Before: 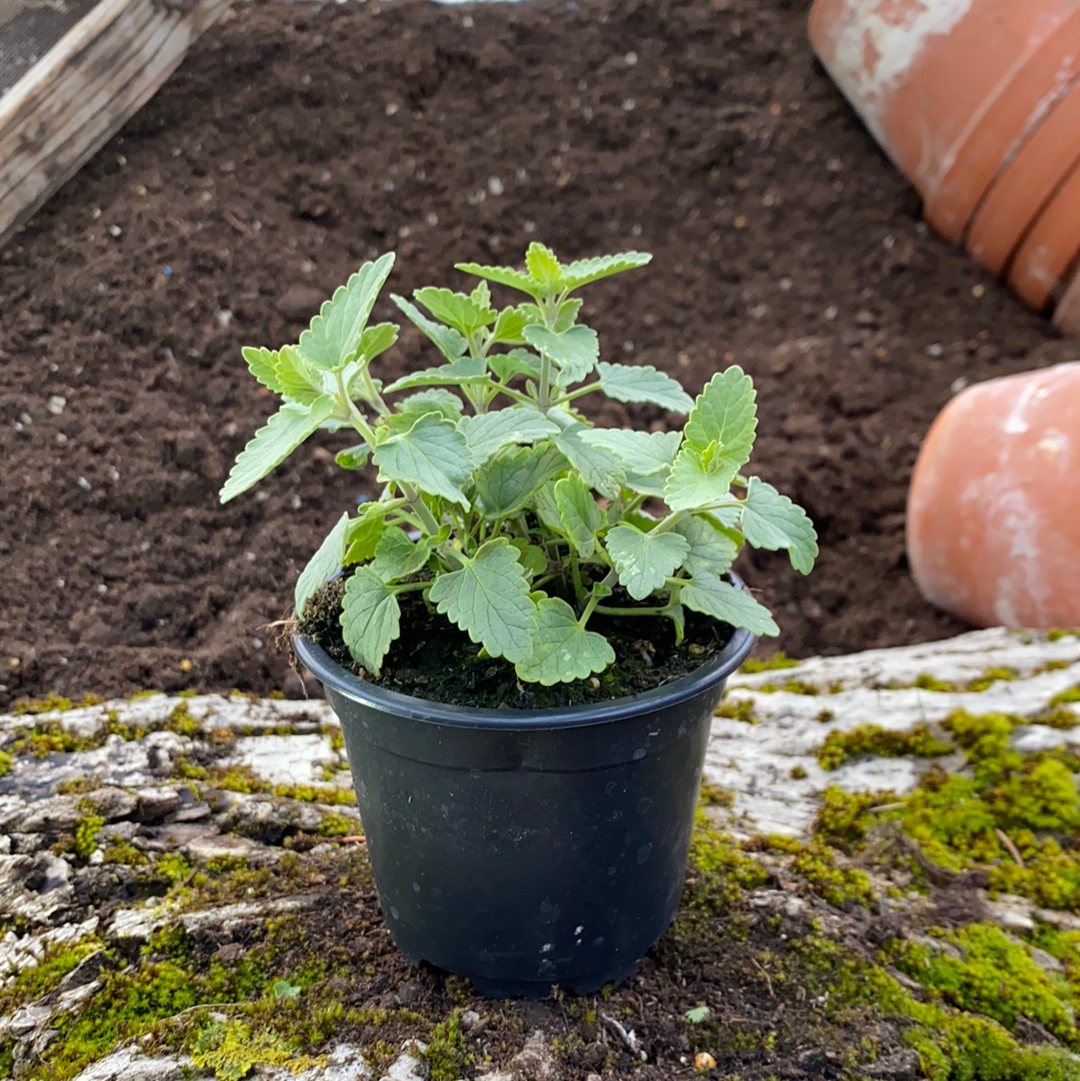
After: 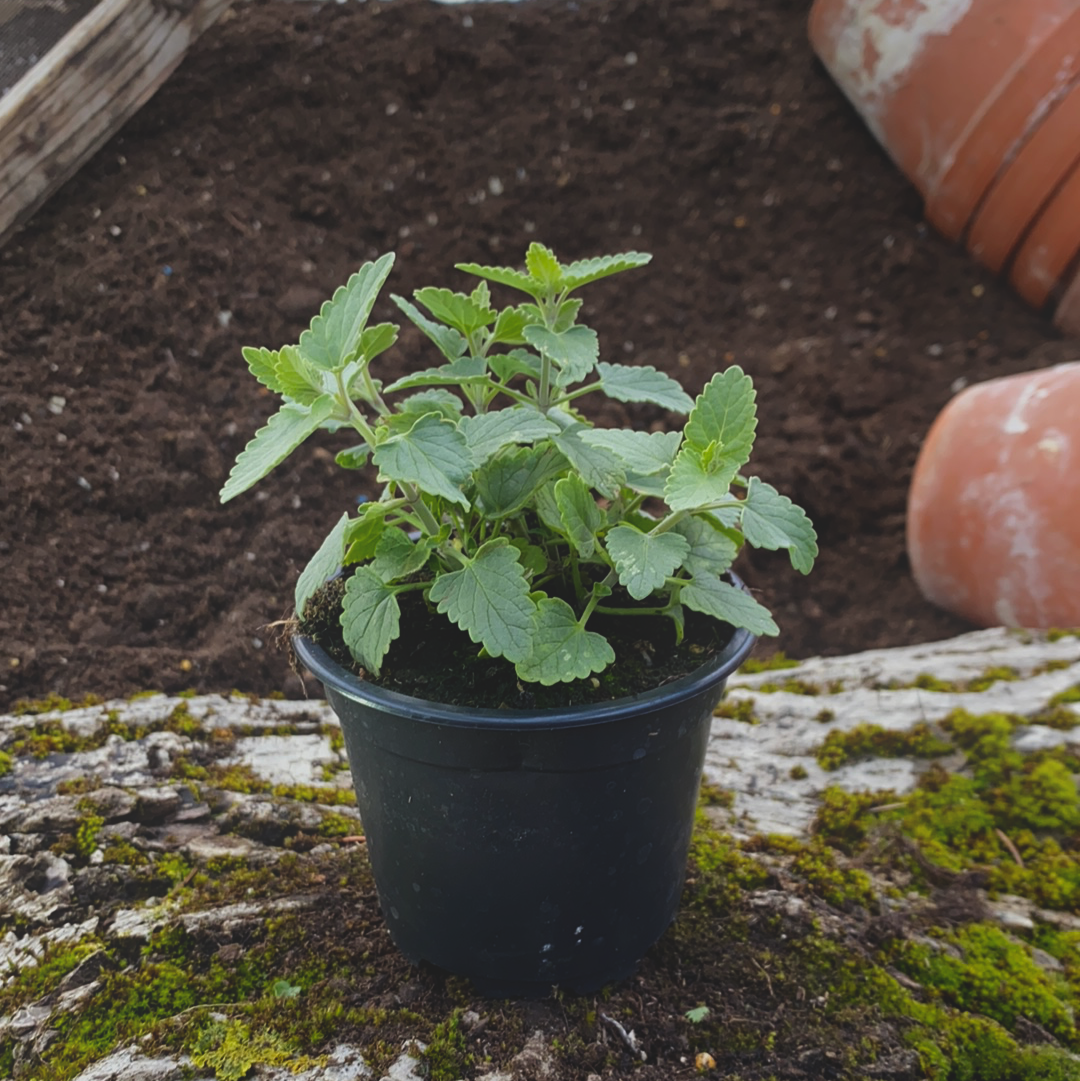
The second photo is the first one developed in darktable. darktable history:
exposure: black level correction -0.036, exposure -0.497 EV, compensate highlight preservation false
bloom: on, module defaults
contrast brightness saturation: contrast 0.07, brightness -0.13, saturation 0.06
